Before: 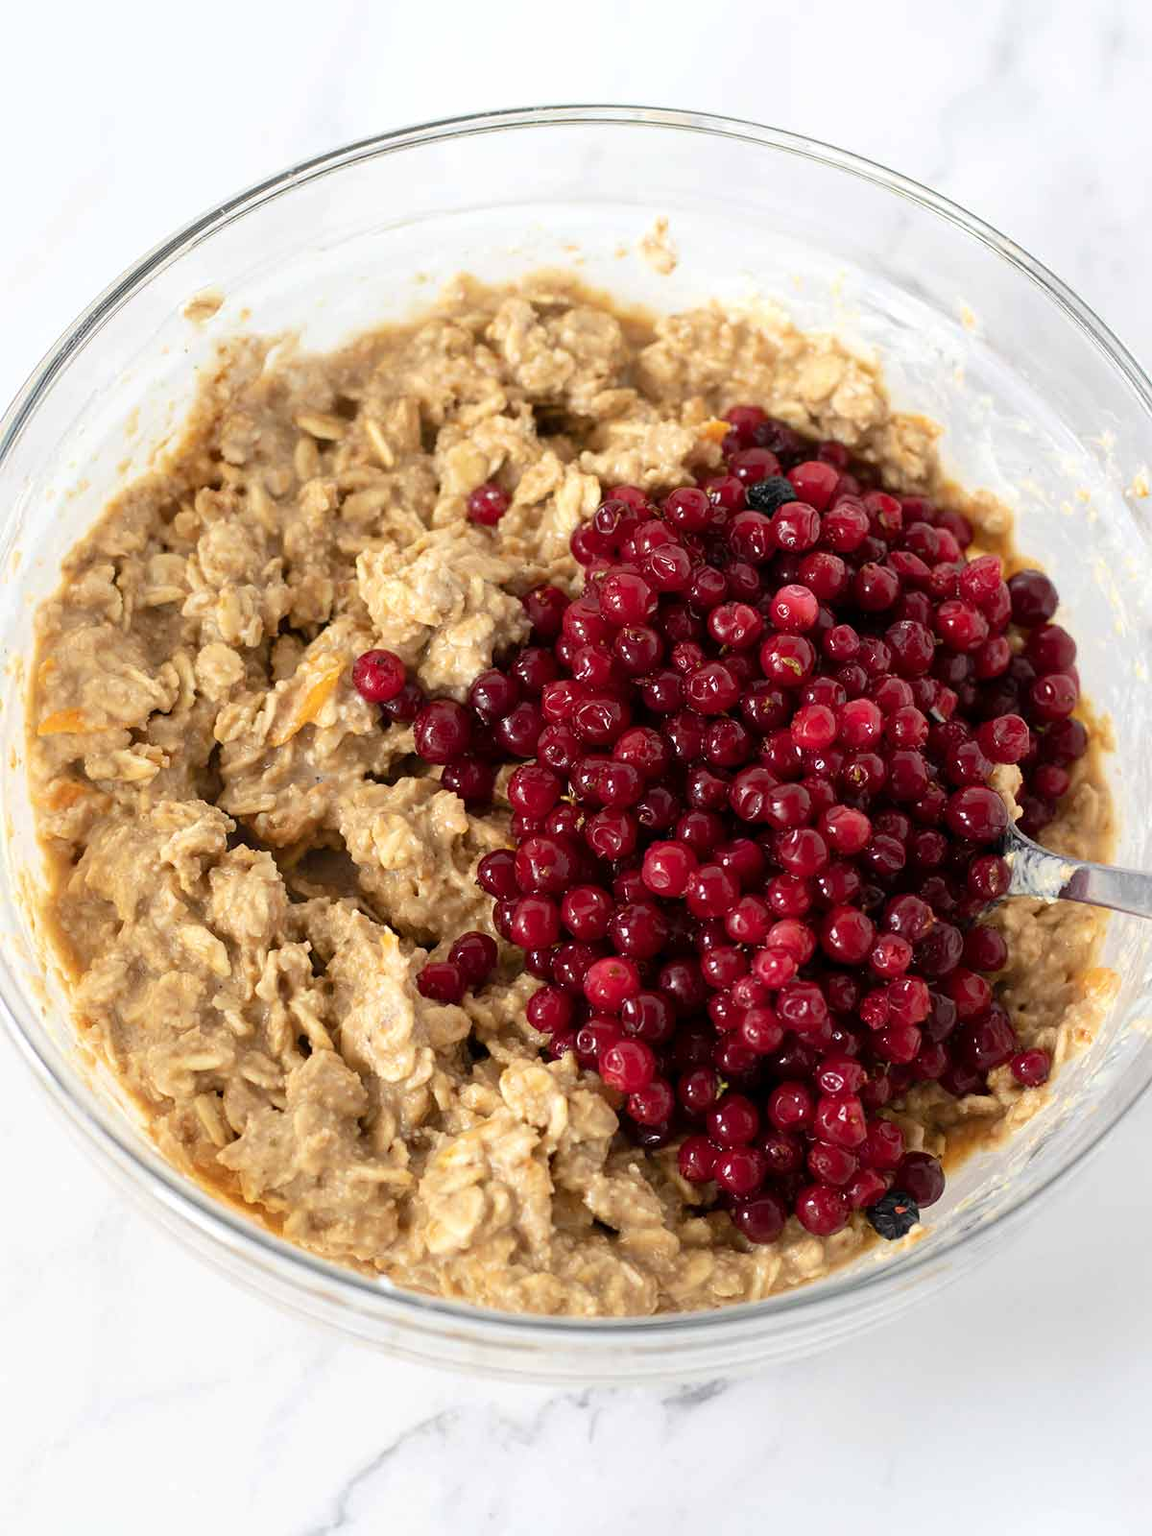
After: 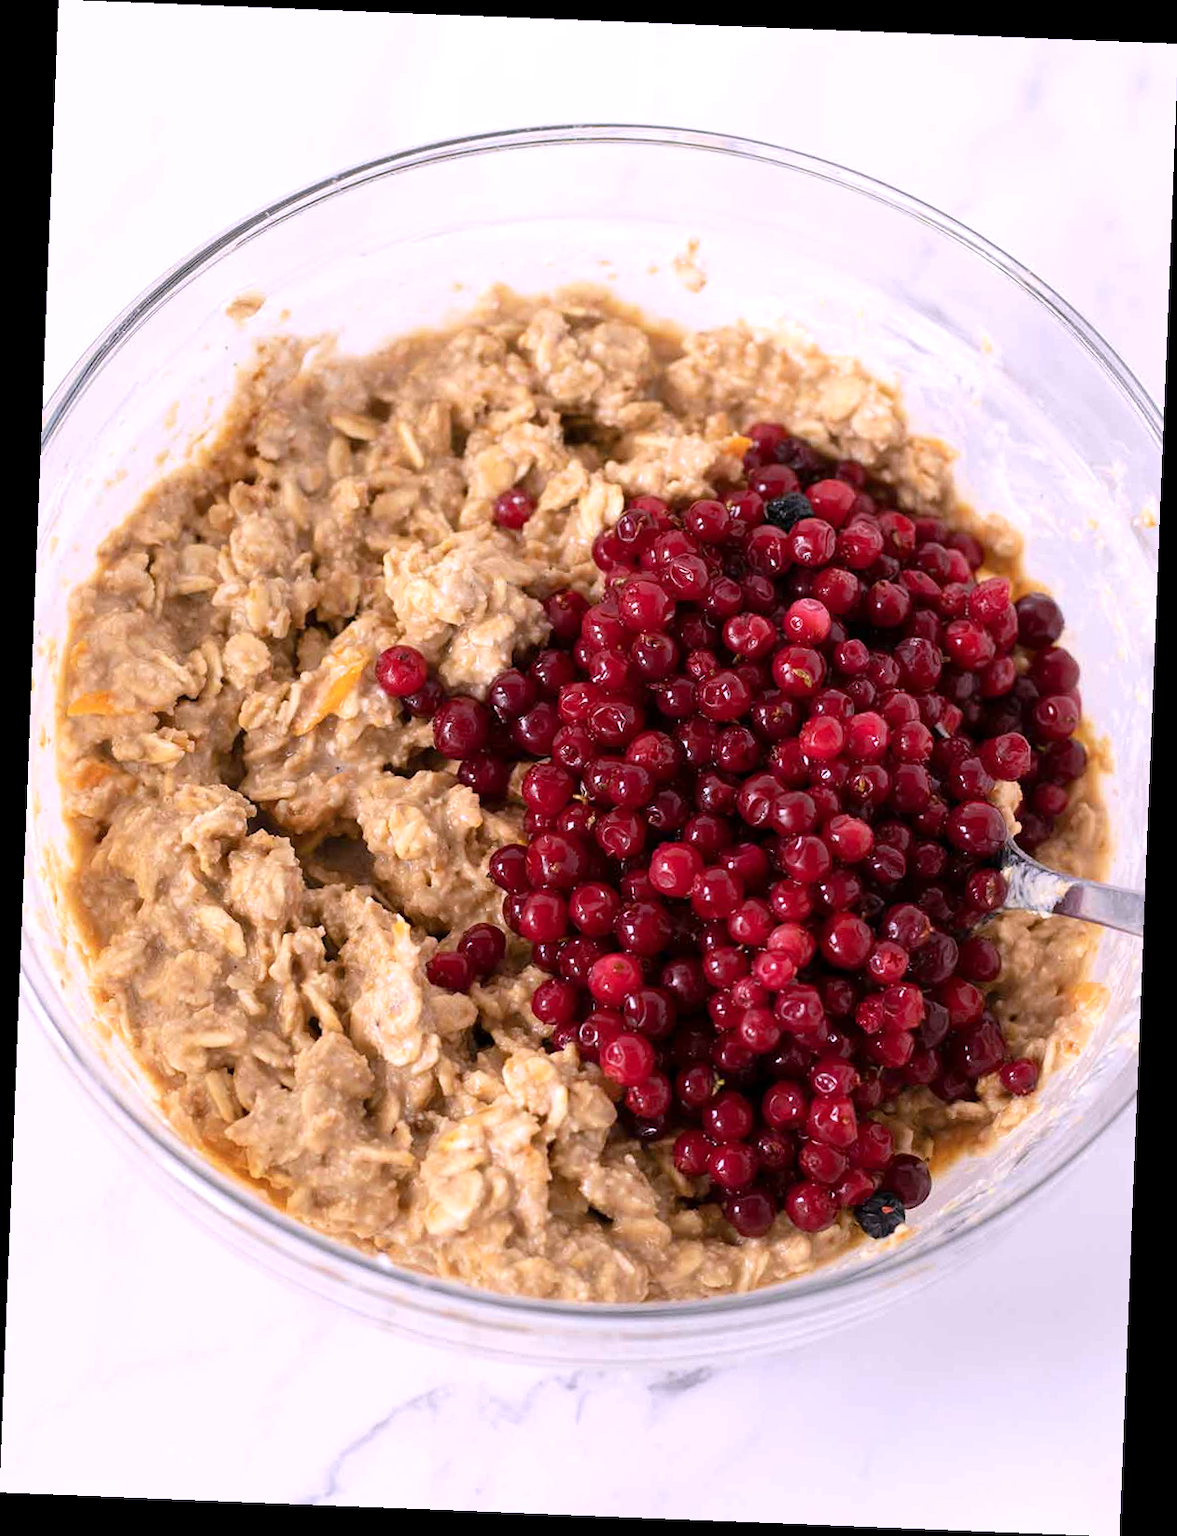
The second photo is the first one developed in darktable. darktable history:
rotate and perspective: rotation 2.27°, automatic cropping off
white balance: red 1.066, blue 1.119
